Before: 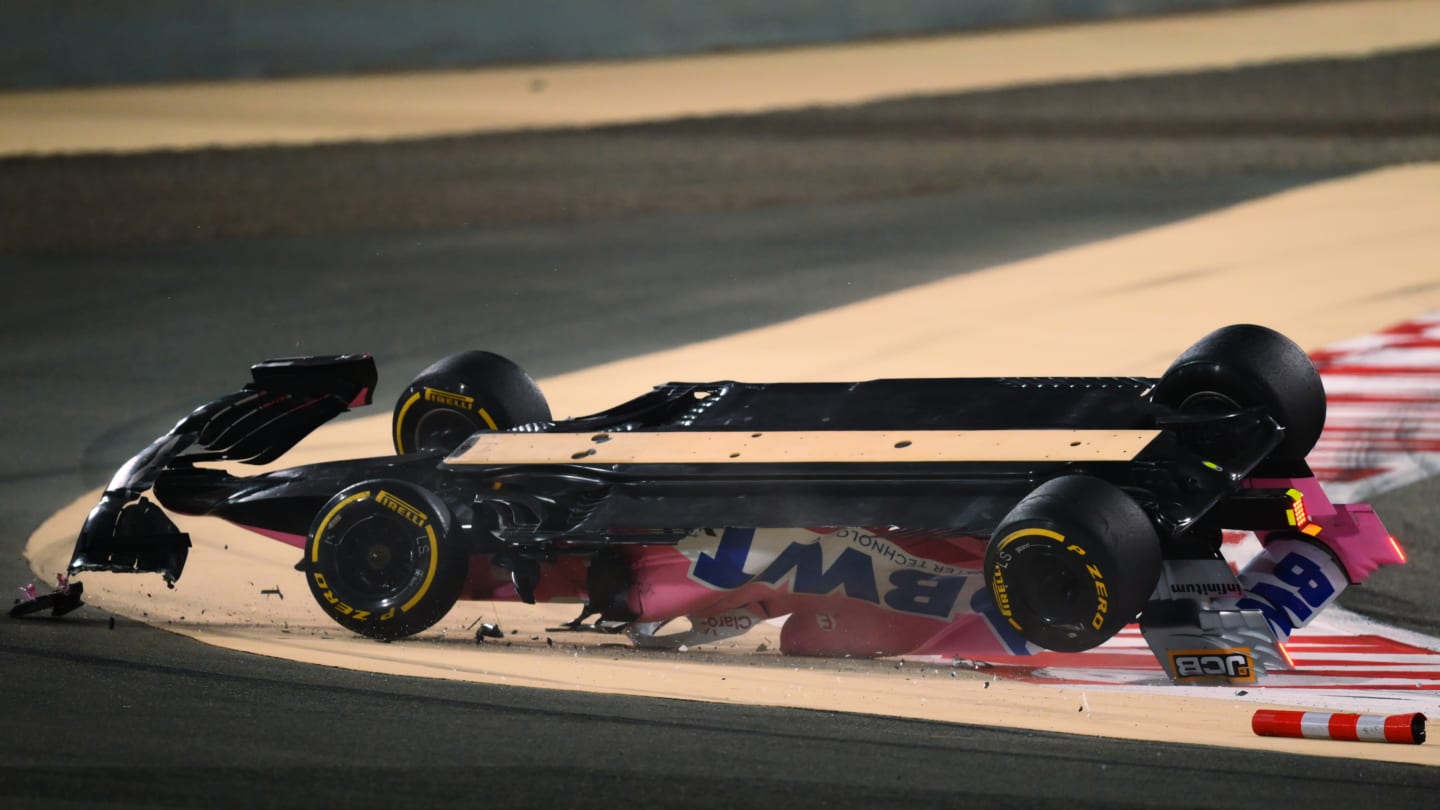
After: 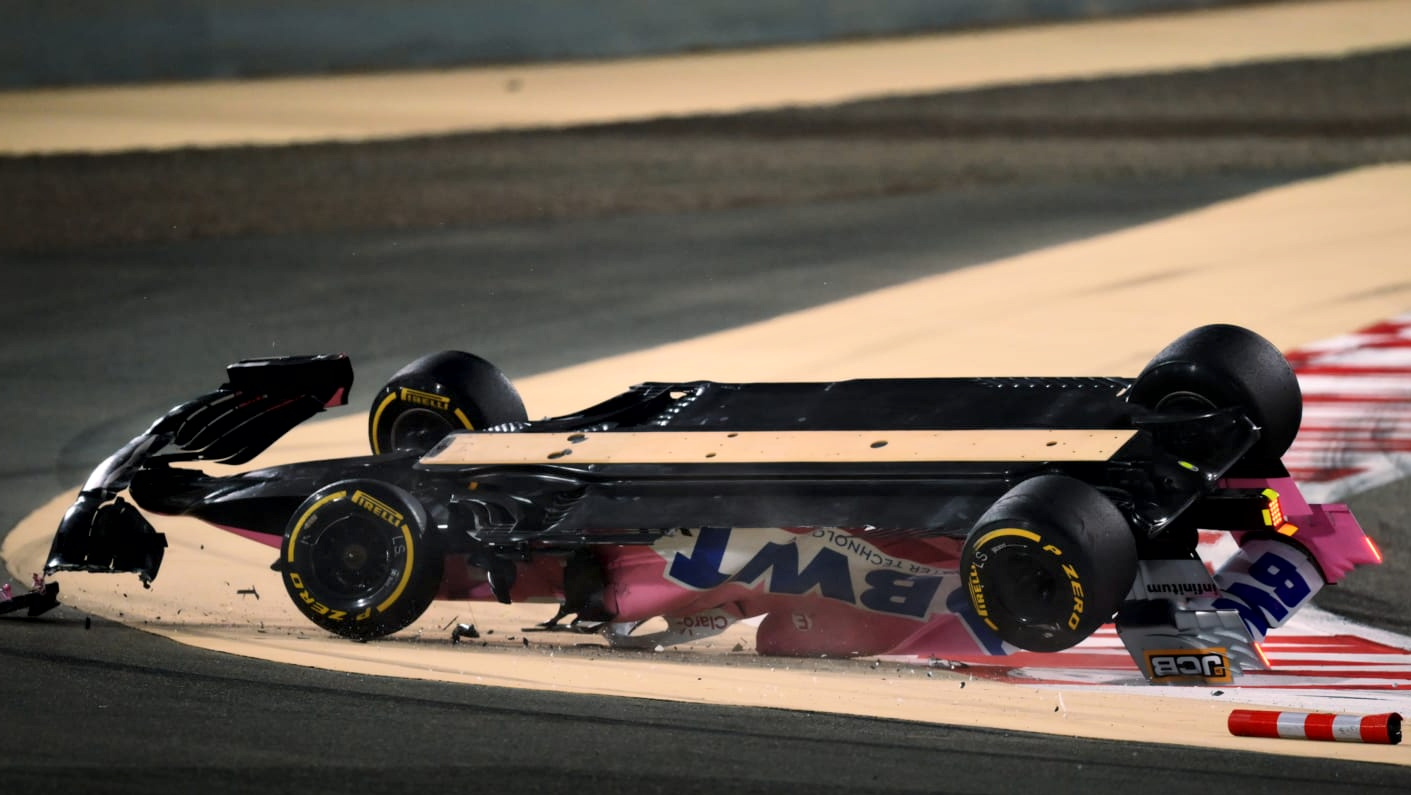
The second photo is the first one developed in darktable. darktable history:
crop: left 1.695%, right 0.285%, bottom 1.835%
local contrast: mode bilateral grid, contrast 24, coarseness 61, detail 150%, midtone range 0.2
